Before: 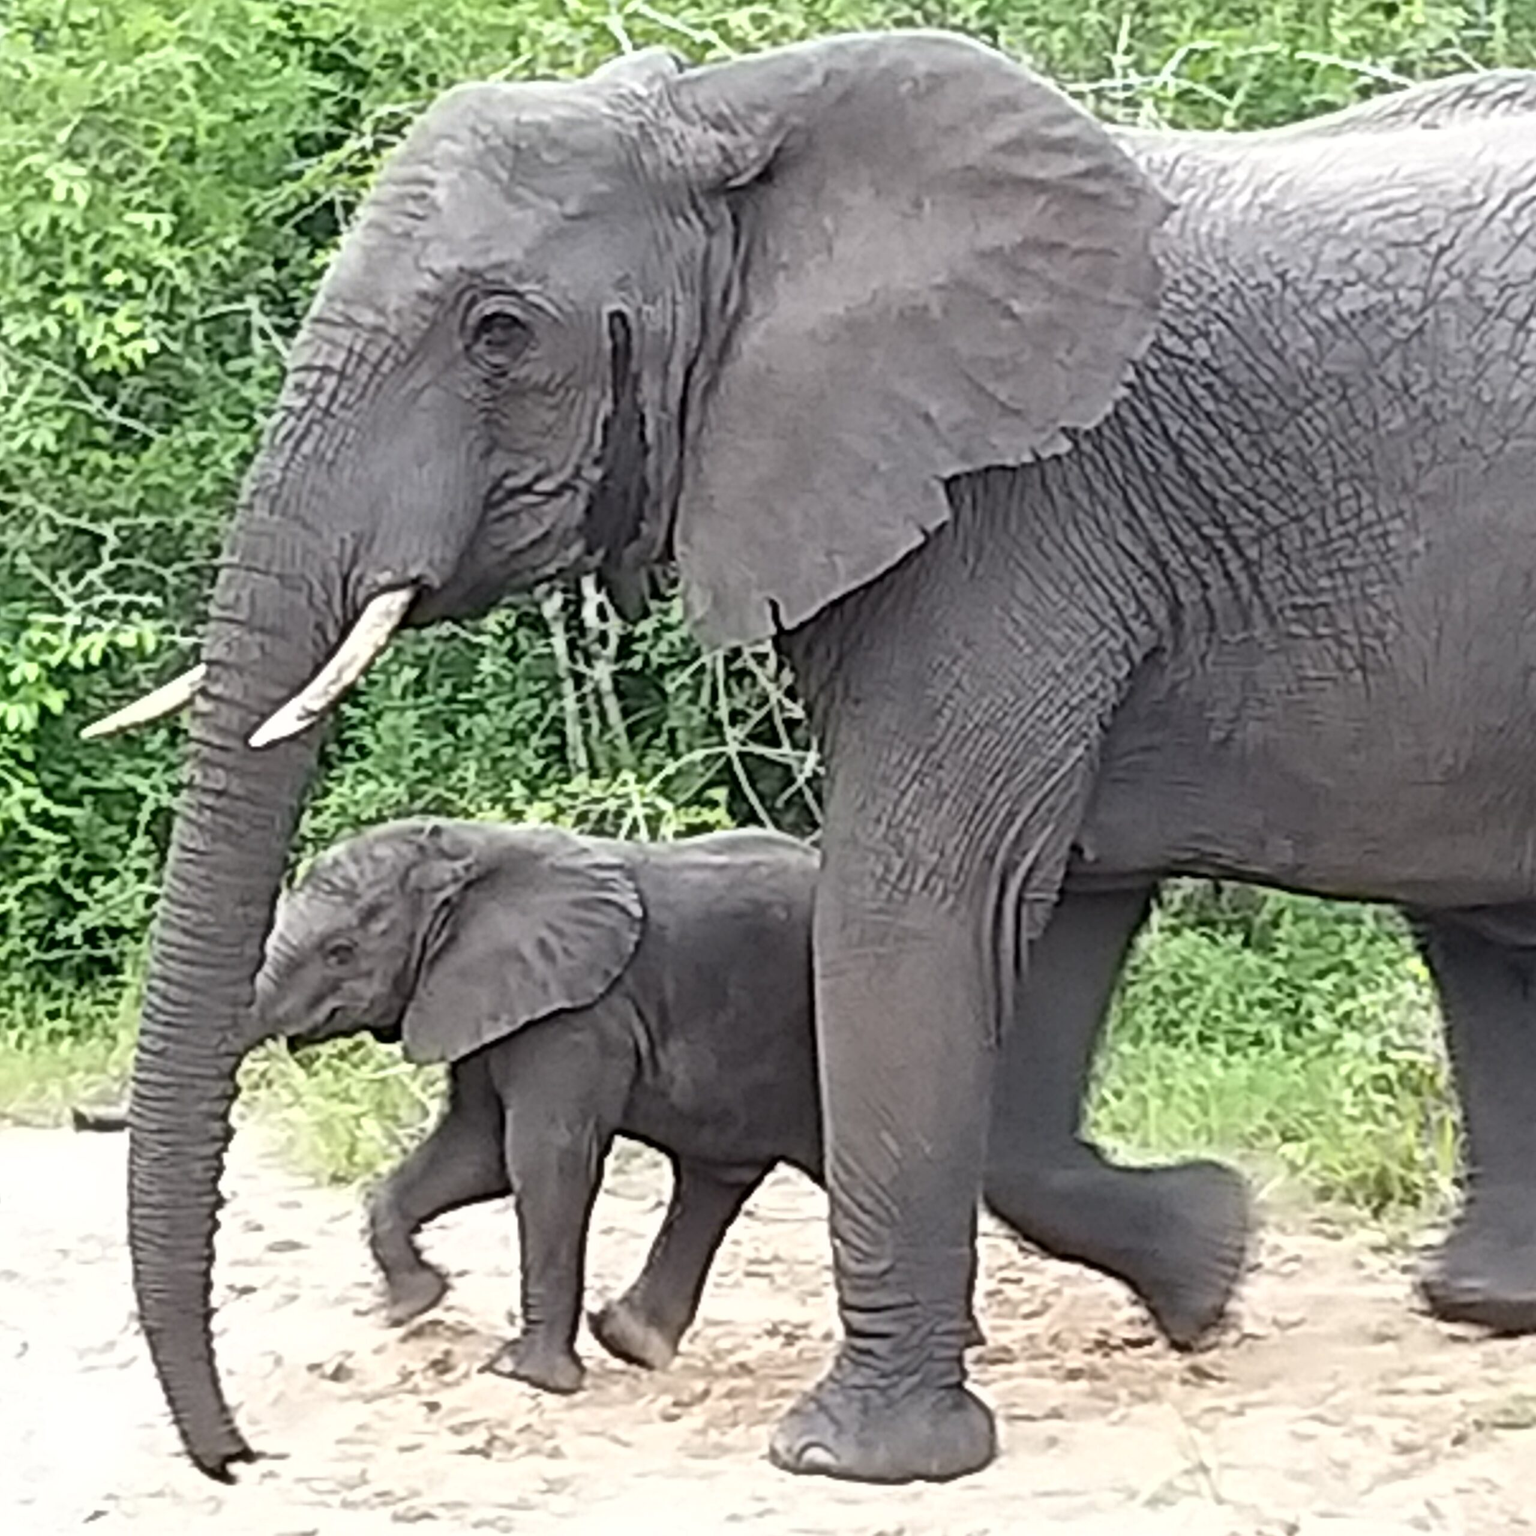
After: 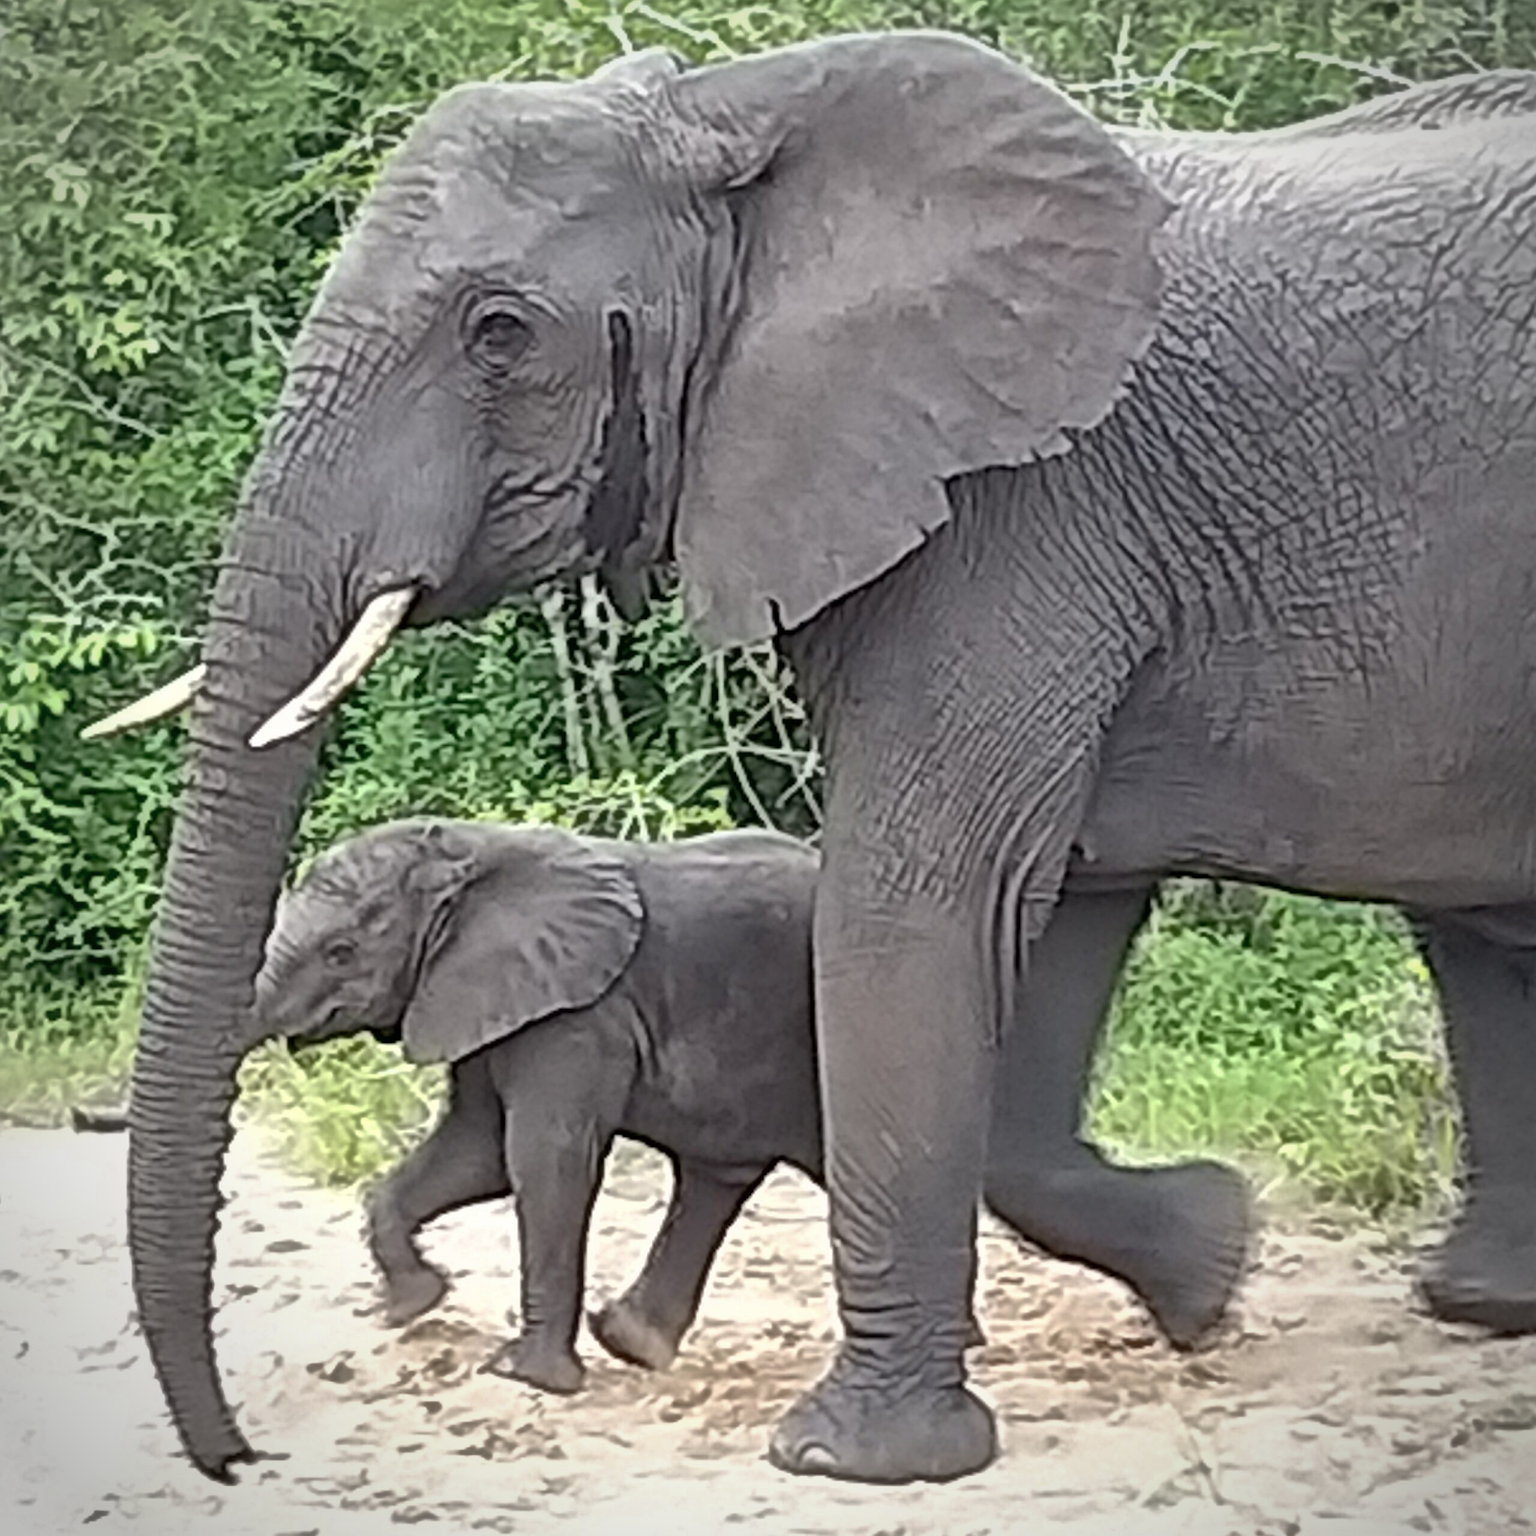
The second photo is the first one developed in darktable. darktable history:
vignetting: on, module defaults
shadows and highlights: on, module defaults
